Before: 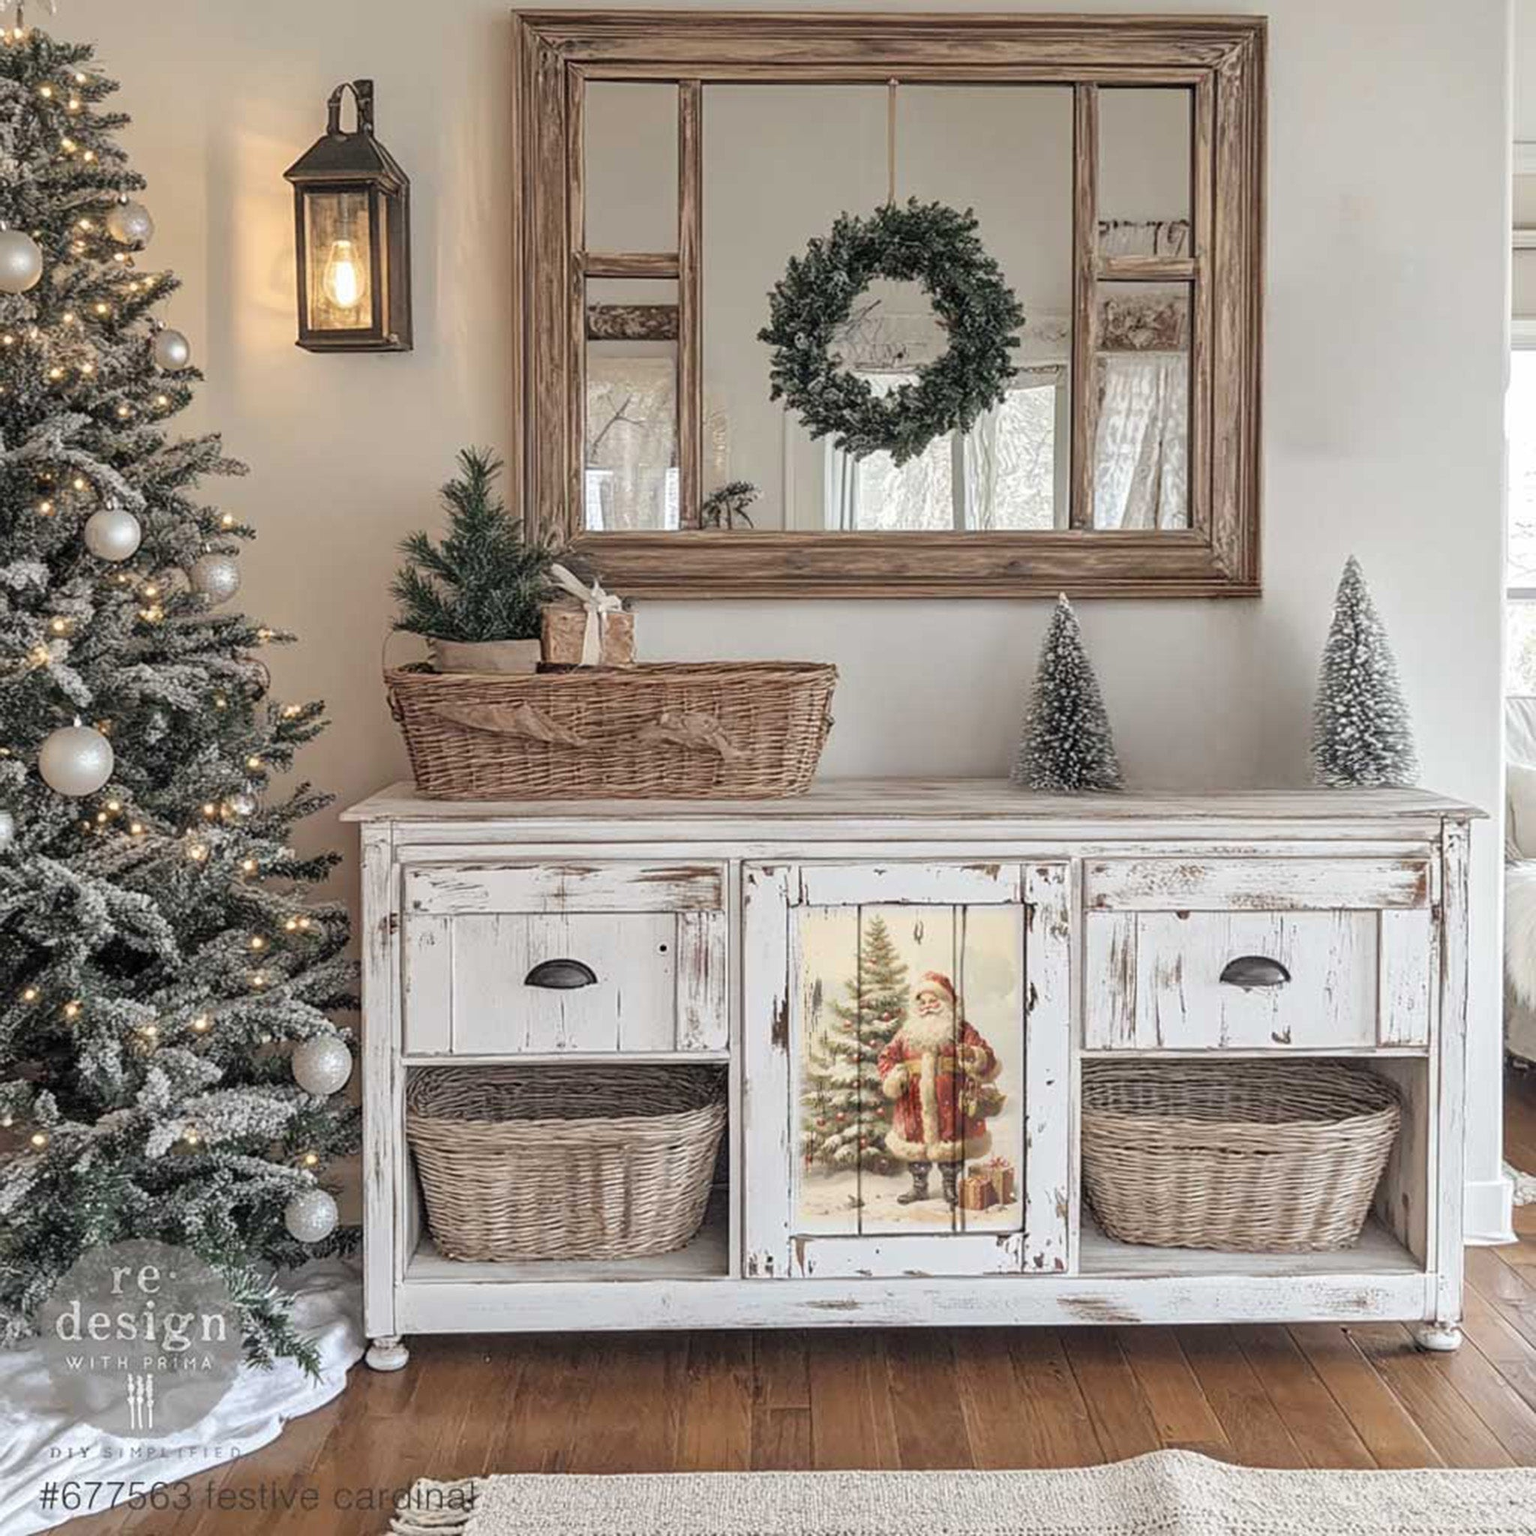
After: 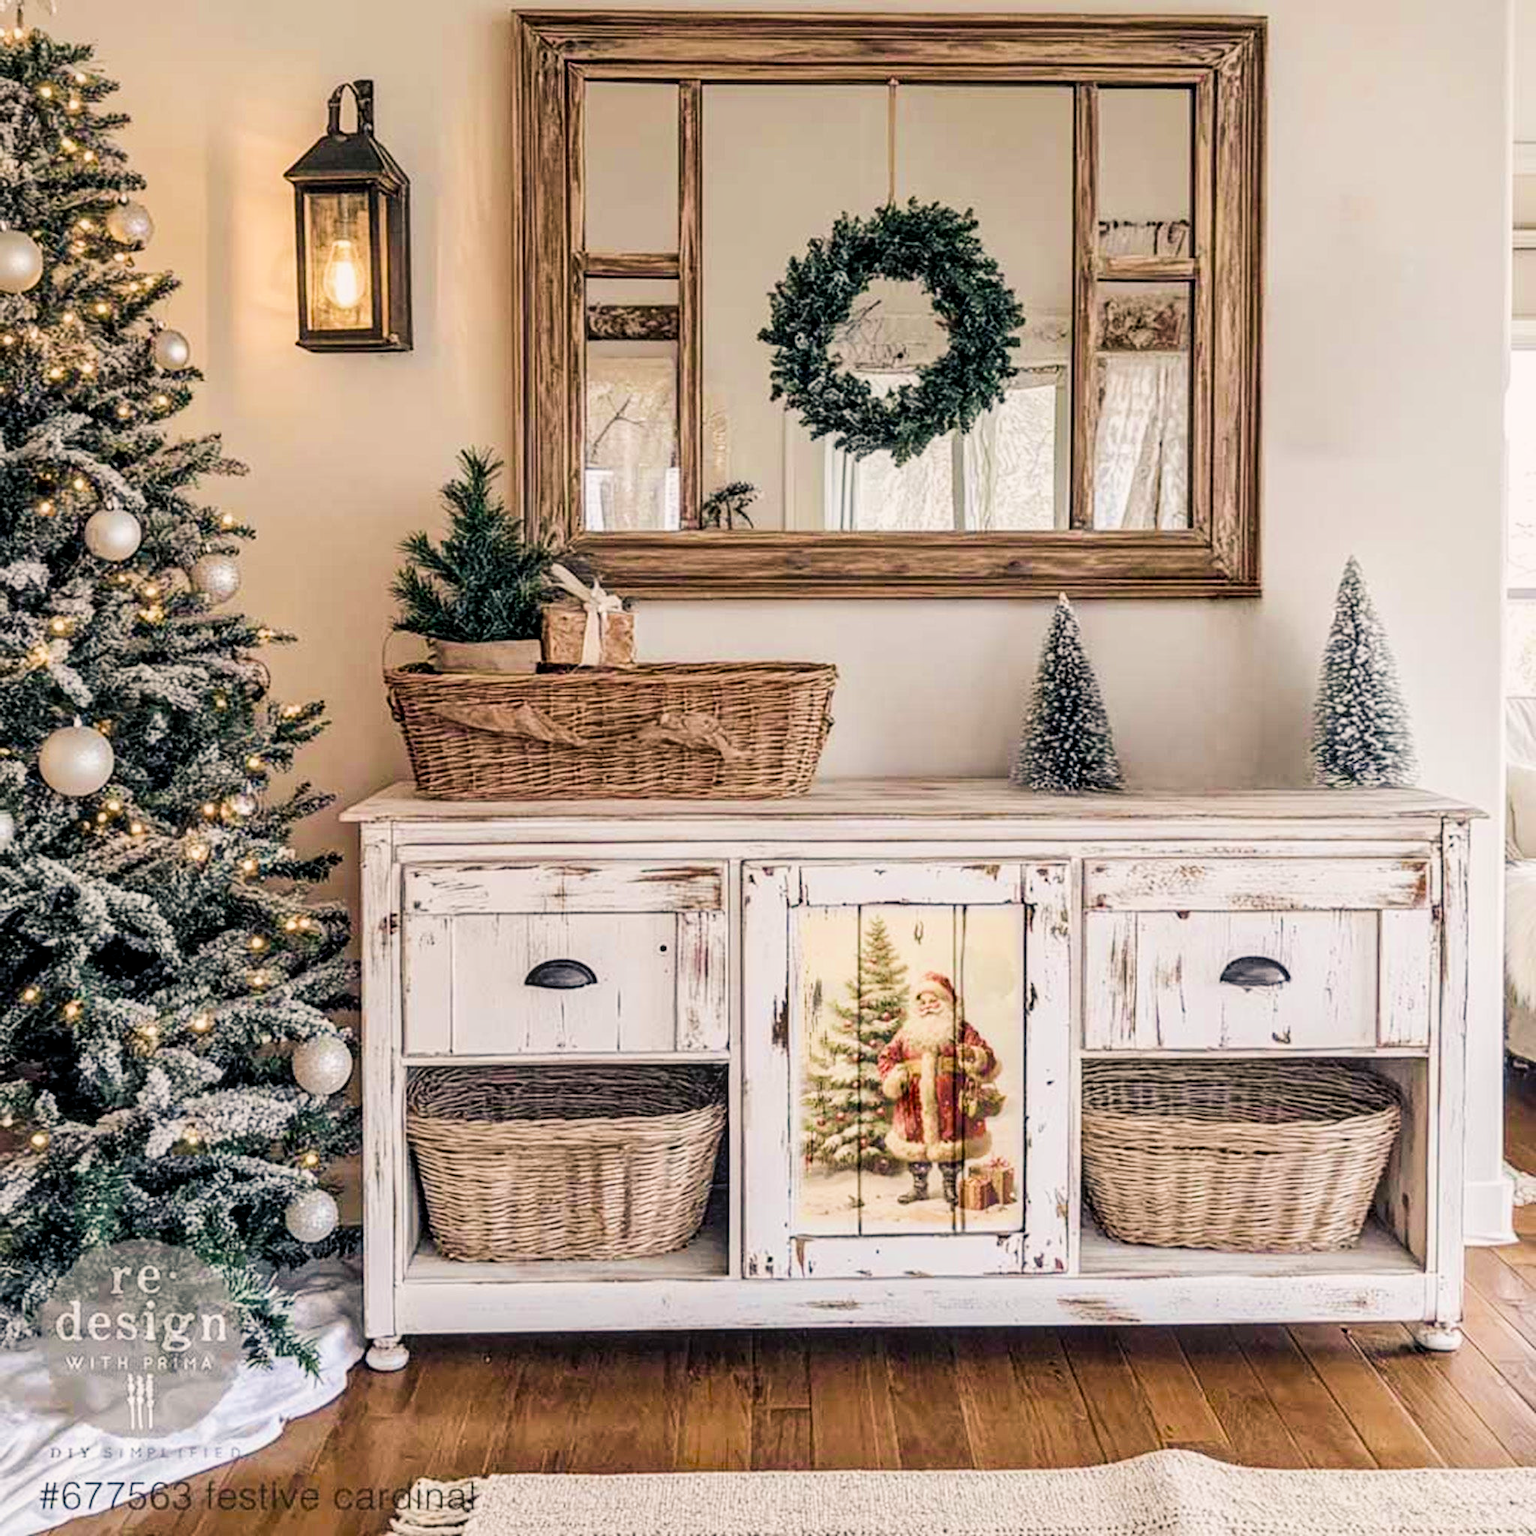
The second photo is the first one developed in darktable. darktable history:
local contrast: on, module defaults
color balance rgb: shadows lift › chroma 4.21%, shadows lift › hue 252.22°, highlights gain › chroma 1.36%, highlights gain › hue 50.24°, perceptual saturation grading › mid-tones 6.33%, perceptual saturation grading › shadows 72.44%, perceptual brilliance grading › highlights 11.59%, contrast 5.05%
filmic rgb: black relative exposure -7.65 EV, white relative exposure 4.56 EV, hardness 3.61
tone equalizer: -8 EV -0.417 EV, -7 EV -0.389 EV, -6 EV -0.333 EV, -5 EV -0.222 EV, -3 EV 0.222 EV, -2 EV 0.333 EV, -1 EV 0.389 EV, +0 EV 0.417 EV, edges refinement/feathering 500, mask exposure compensation -1.57 EV, preserve details no
velvia: strength 40%
